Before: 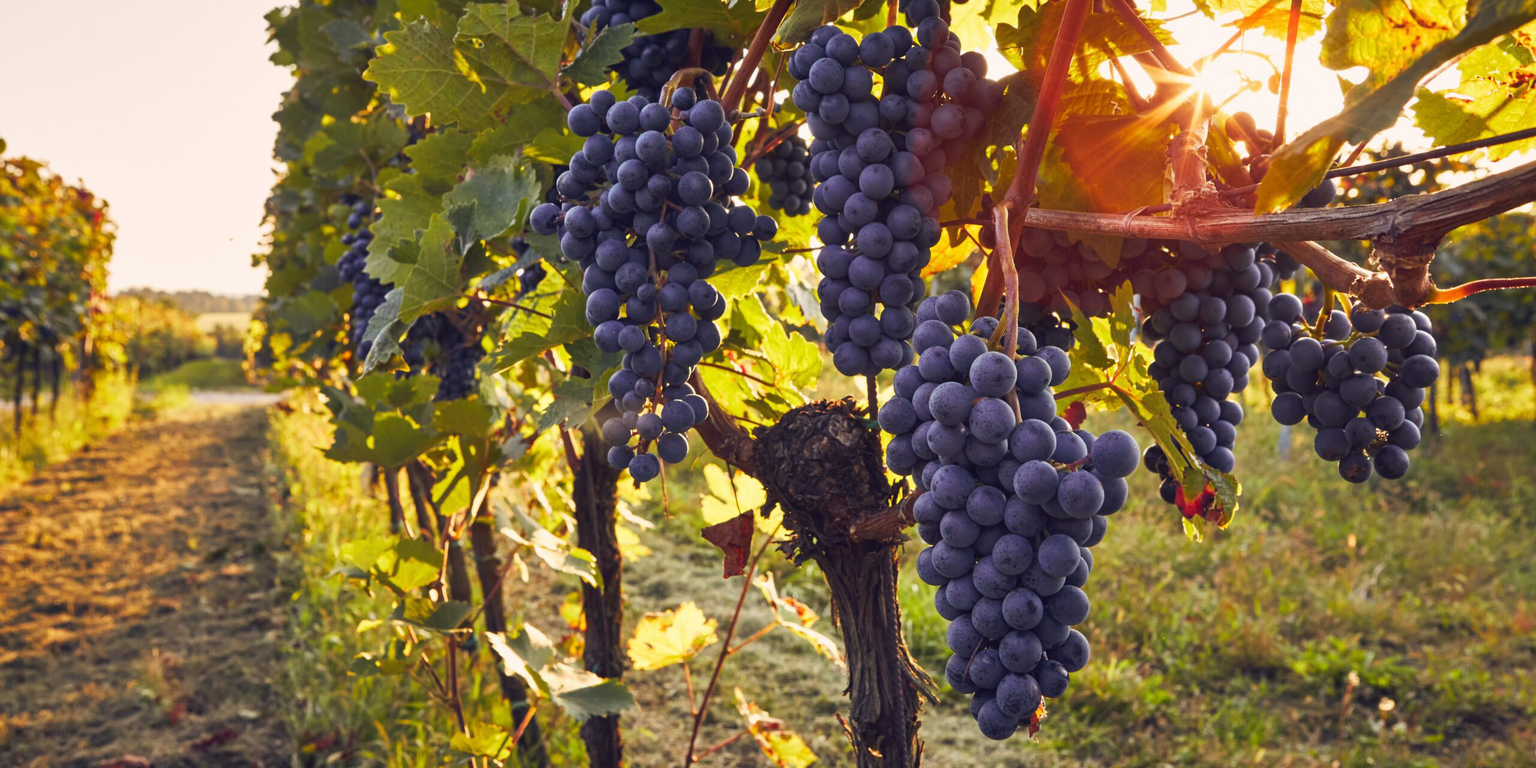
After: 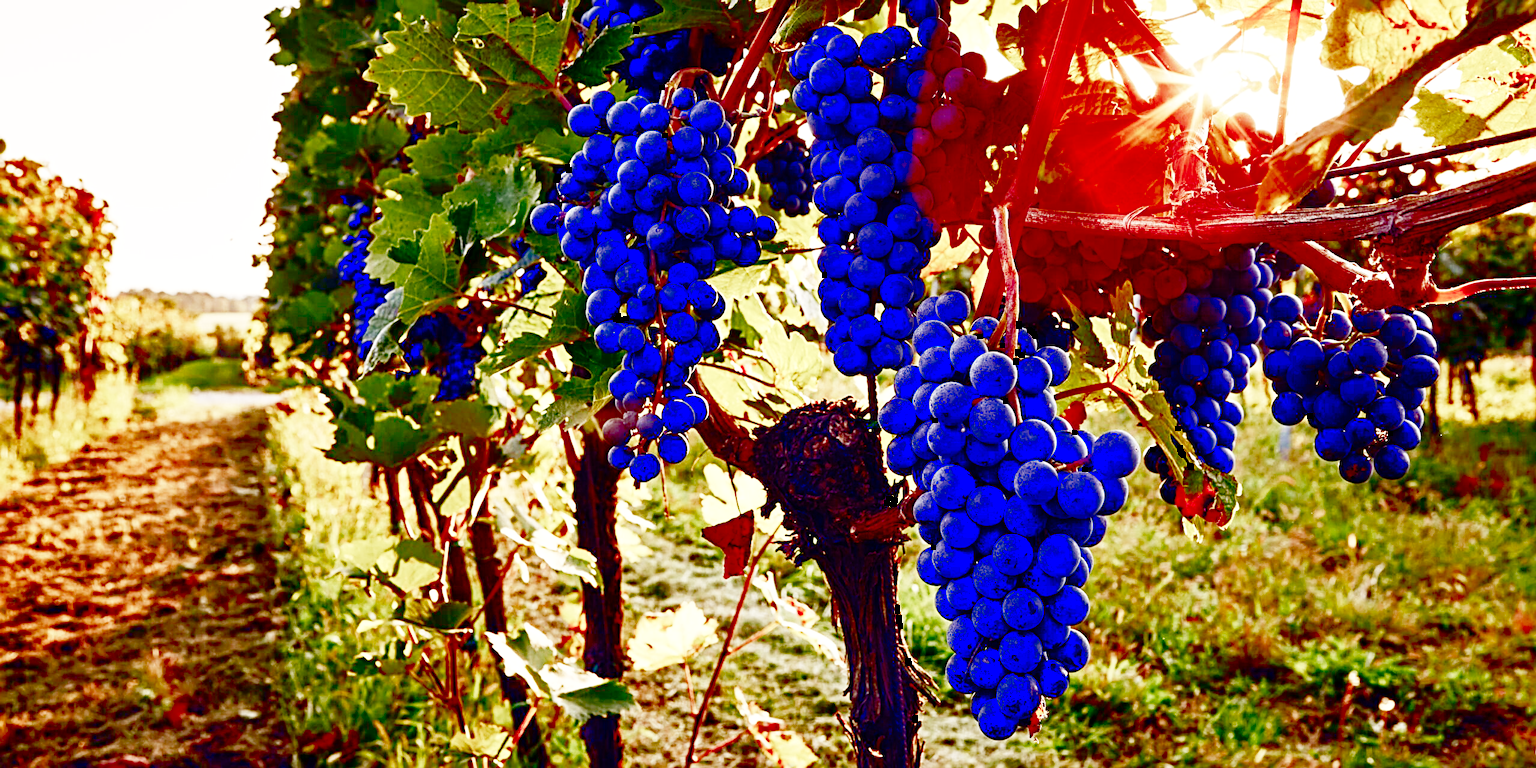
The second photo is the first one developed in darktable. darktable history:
base curve: curves: ch0 [(0, 0) (0.032, 0.037) (0.105, 0.228) (0.435, 0.76) (0.856, 0.983) (1, 1)], preserve colors none | blend: blend mode average, opacity 20%; mask: uniform (no mask)
filmic: grey point source 9, black point source -8.55, white point source 3.45, grey point target 18, white point target 100, output power 2.2, latitude stops 3.5, contrast 1.62, saturation 60, global saturation 70, balance -12, preserve color 1 | blend: blend mode average, opacity 100%; mask: uniform (no mask)
contrast brightness saturation: brightness -1, saturation 1 | blend: blend mode average, opacity 20%; mask: uniform (no mask)
tone curve: curves: ch0 [(0, 0) (0.004, 0.002) (0.02, 0.013) (0.218, 0.218) (0.664, 0.718) (0.832, 0.873) (1, 1)], preserve colors none | blend: blend mode average, opacity 100%; mask: uniform (no mask)
levels: levels [0, 0.478, 1] | blend: blend mode average, opacity 50%; mask: uniform (no mask)
sharpen: radius 4 | blend: blend mode average, opacity 50%; mask: uniform (no mask)
